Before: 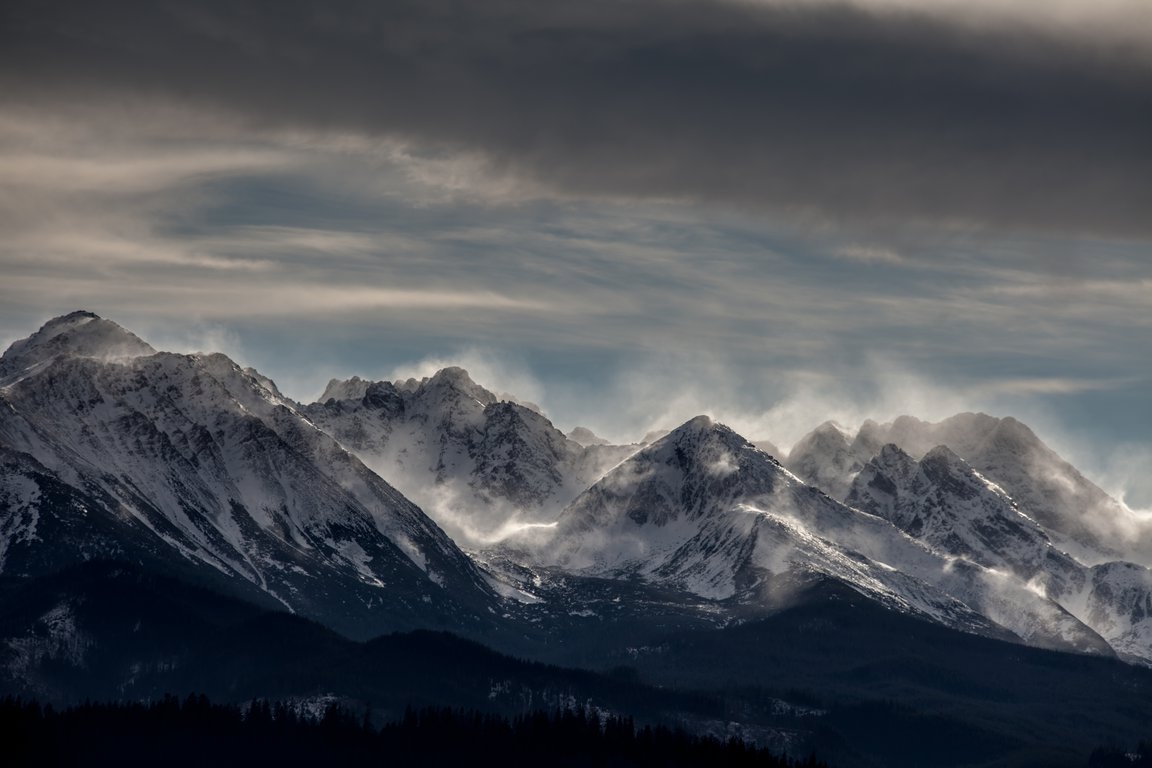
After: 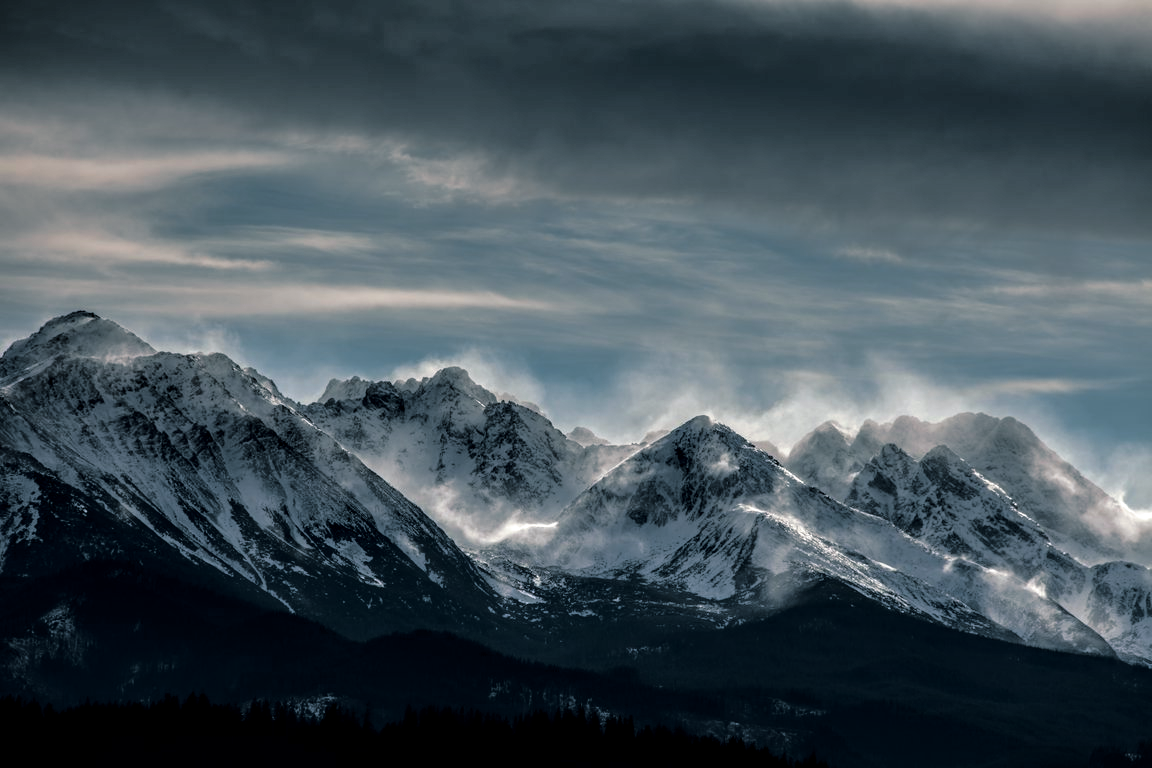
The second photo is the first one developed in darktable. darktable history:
tone curve: curves: ch0 [(0, 0) (0.126, 0.061) (0.362, 0.382) (0.498, 0.498) (0.706, 0.712) (1, 1)]; ch1 [(0, 0) (0.5, 0.497) (0.55, 0.578) (1, 1)]; ch2 [(0, 0) (0.44, 0.424) (0.489, 0.486) (0.537, 0.538) (1, 1)], color space Lab, independent channels, preserve colors none
tone equalizer: on, module defaults
local contrast: detail 130%
split-toning: shadows › hue 205.2°, shadows › saturation 0.29, highlights › hue 50.4°, highlights › saturation 0.38, balance -49.9
white balance: red 0.976, blue 1.04
